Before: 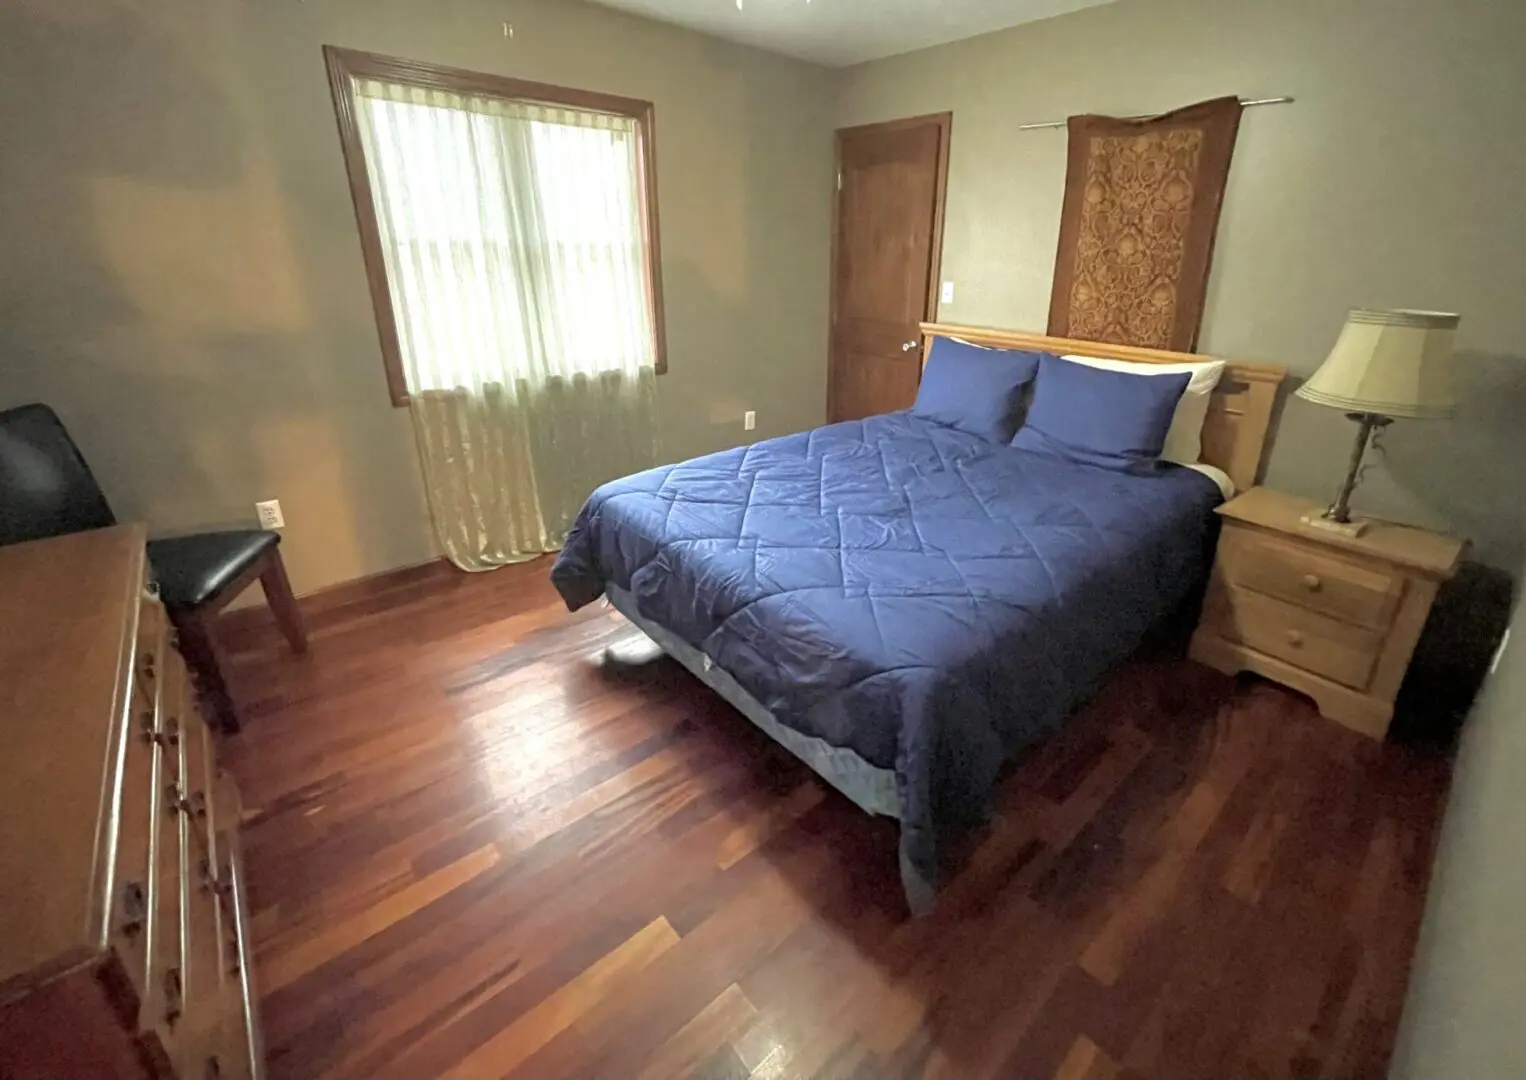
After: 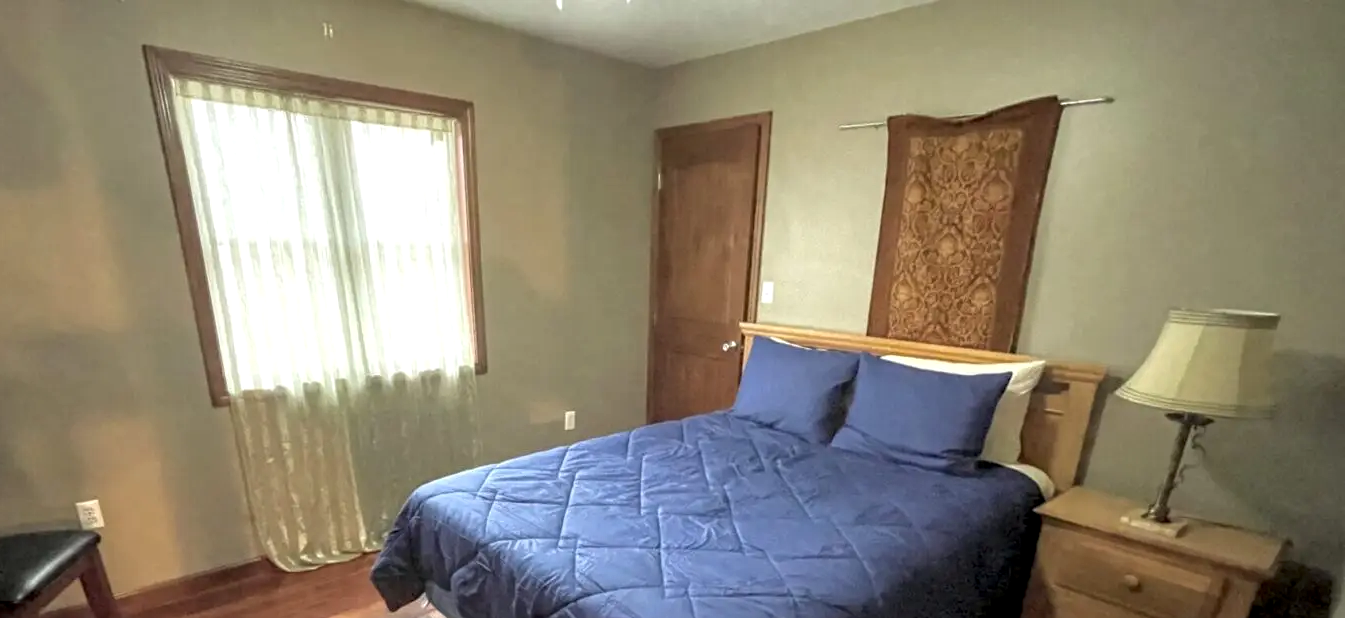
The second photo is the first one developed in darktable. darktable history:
sharpen: radius 5.325, amount 0.312, threshold 26.433
local contrast: on, module defaults
crop and rotate: left 11.812%, bottom 42.776%
